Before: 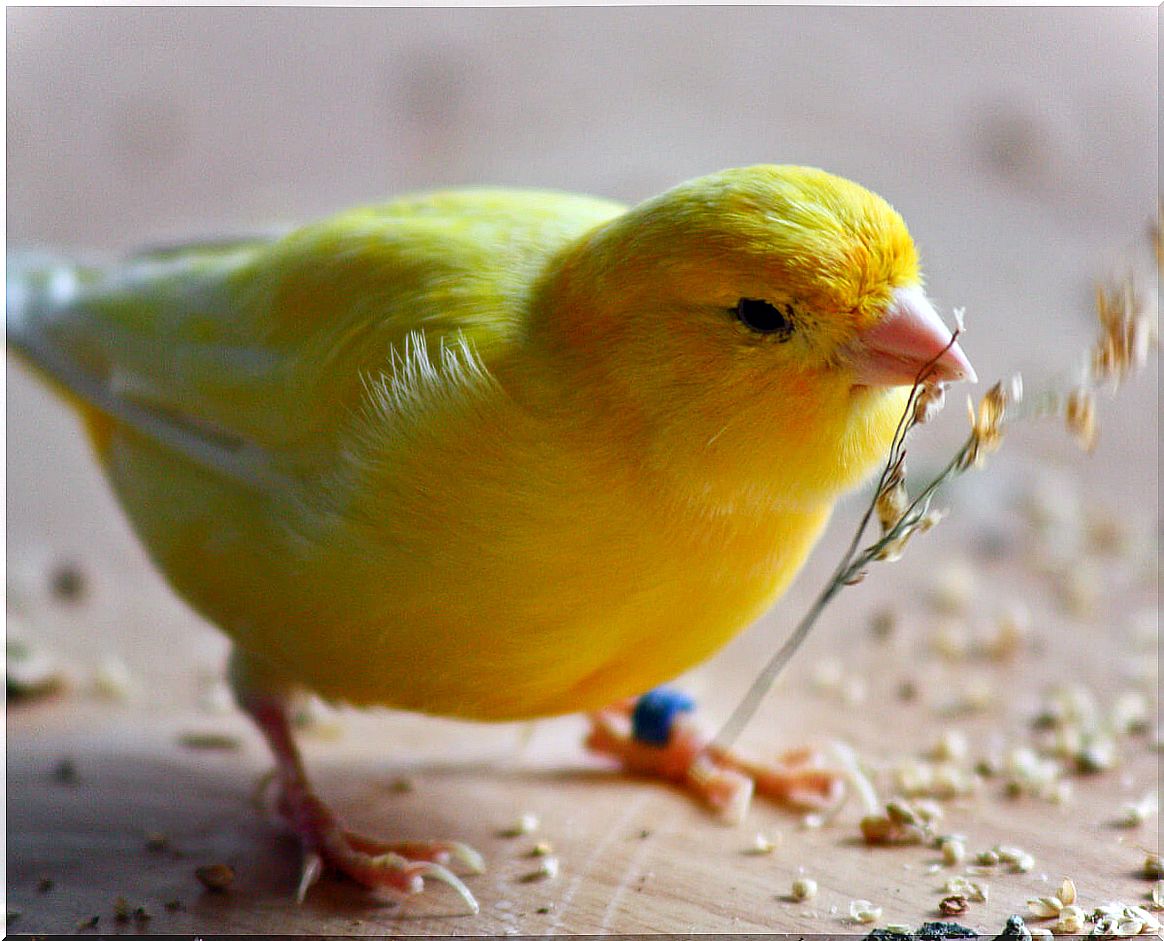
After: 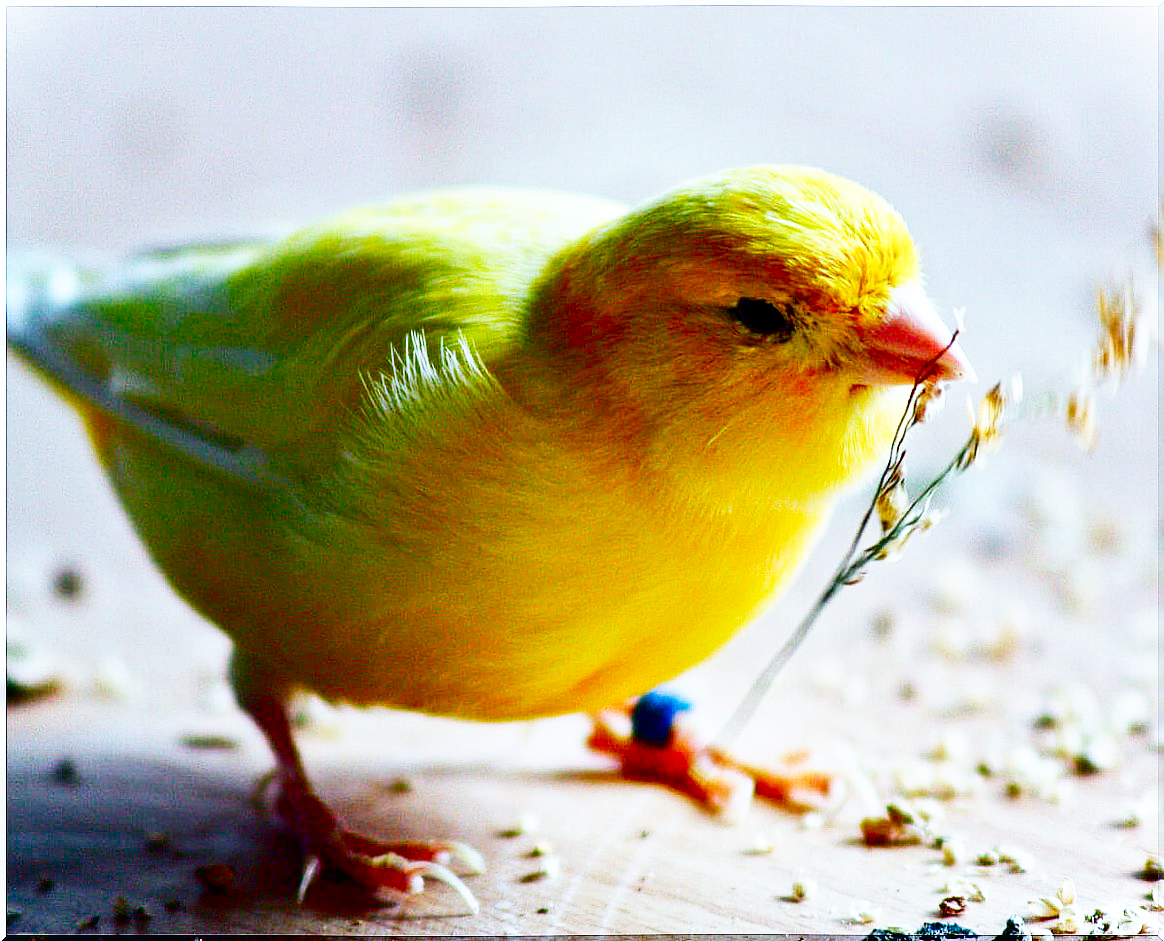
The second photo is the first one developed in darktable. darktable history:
color calibration: illuminant F (fluorescent), F source F9 (Cool White Deluxe 4150 K) – high CRI, x 0.374, y 0.373, temperature 4150.22 K
base curve: curves: ch0 [(0, 0) (0.007, 0.004) (0.027, 0.03) (0.046, 0.07) (0.207, 0.54) (0.442, 0.872) (0.673, 0.972) (1, 1)], preserve colors none
contrast brightness saturation: contrast 0.125, brightness -0.22, saturation 0.145
exposure: exposure -0.152 EV, compensate exposure bias true, compensate highlight preservation false
